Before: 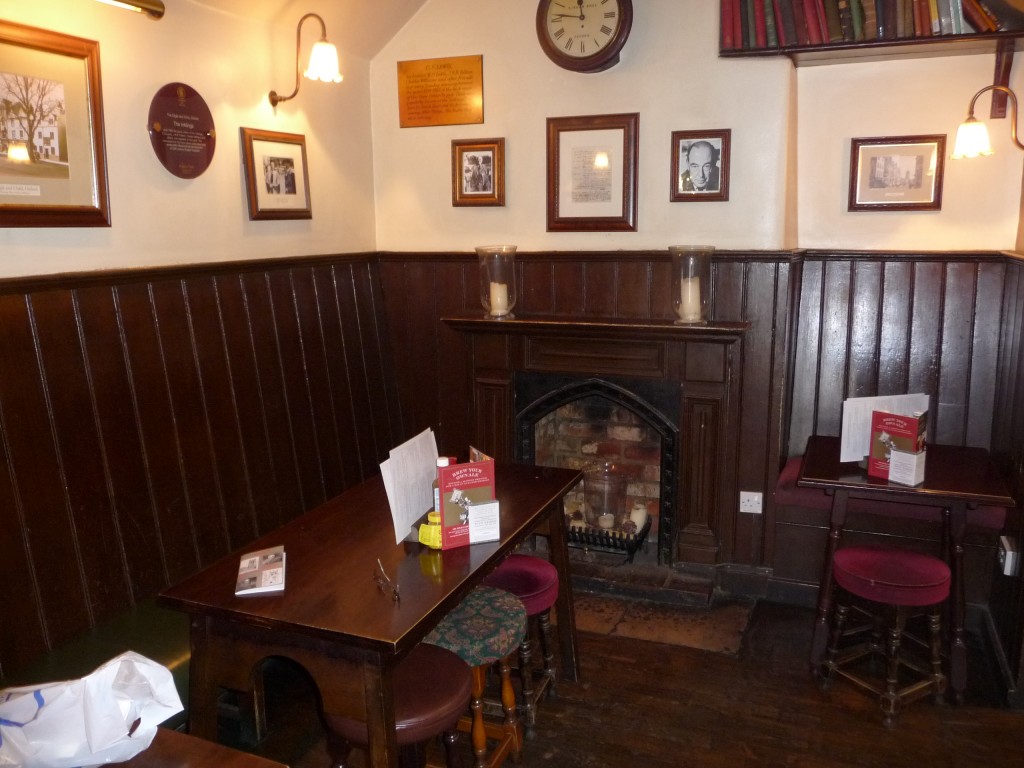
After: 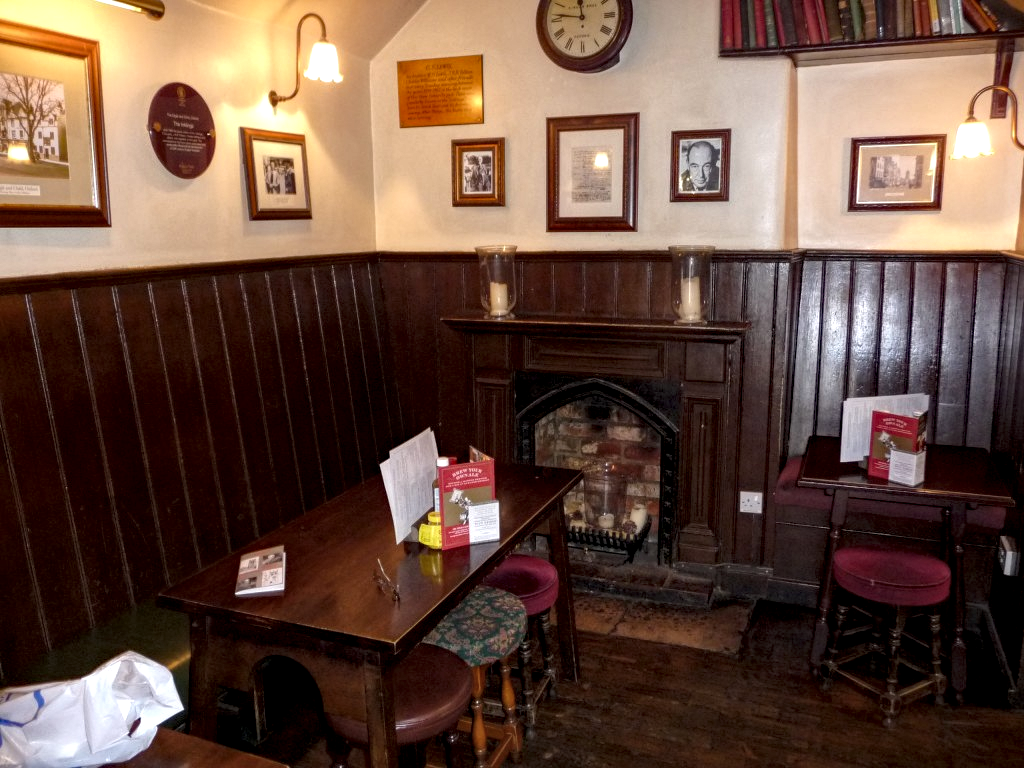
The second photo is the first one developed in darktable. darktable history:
haze removal: compatibility mode true, adaptive false
local contrast: highlights 100%, shadows 100%, detail 200%, midtone range 0.2
